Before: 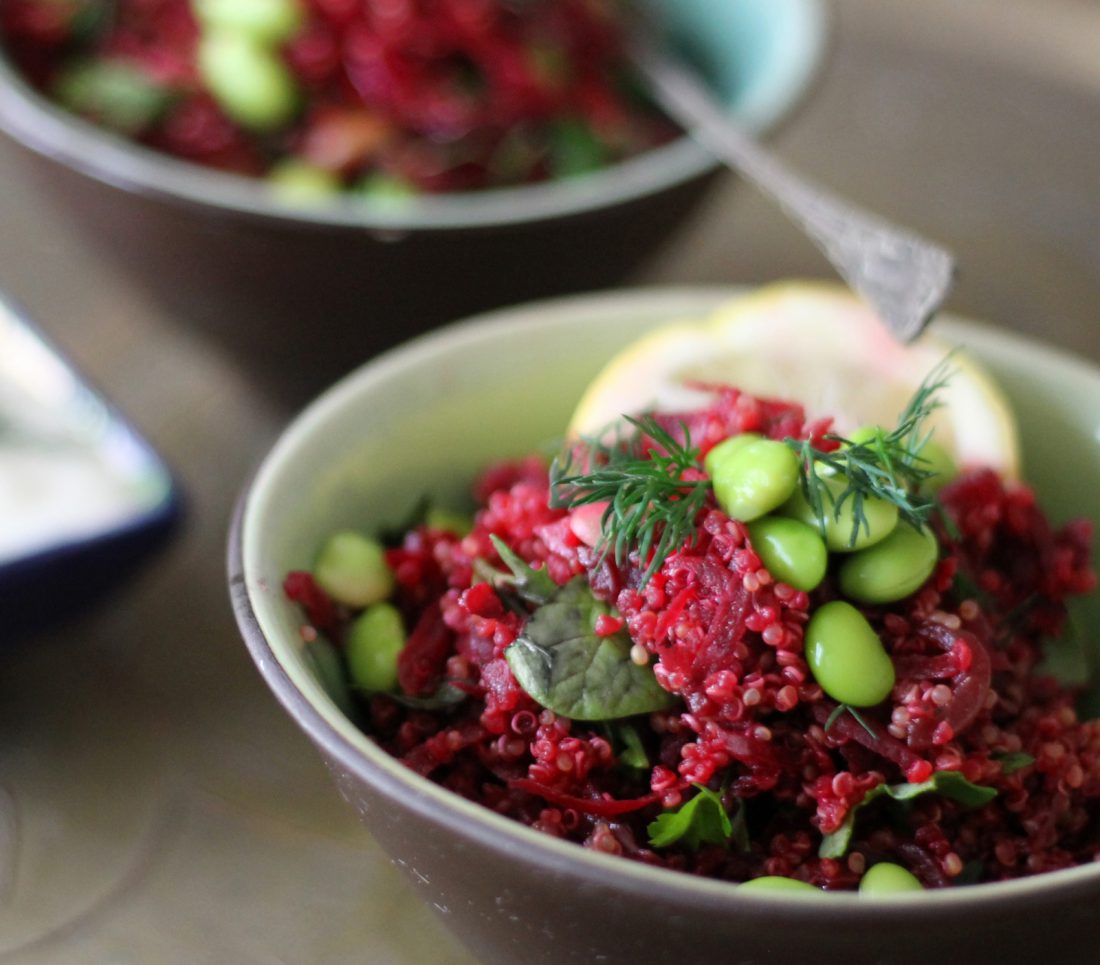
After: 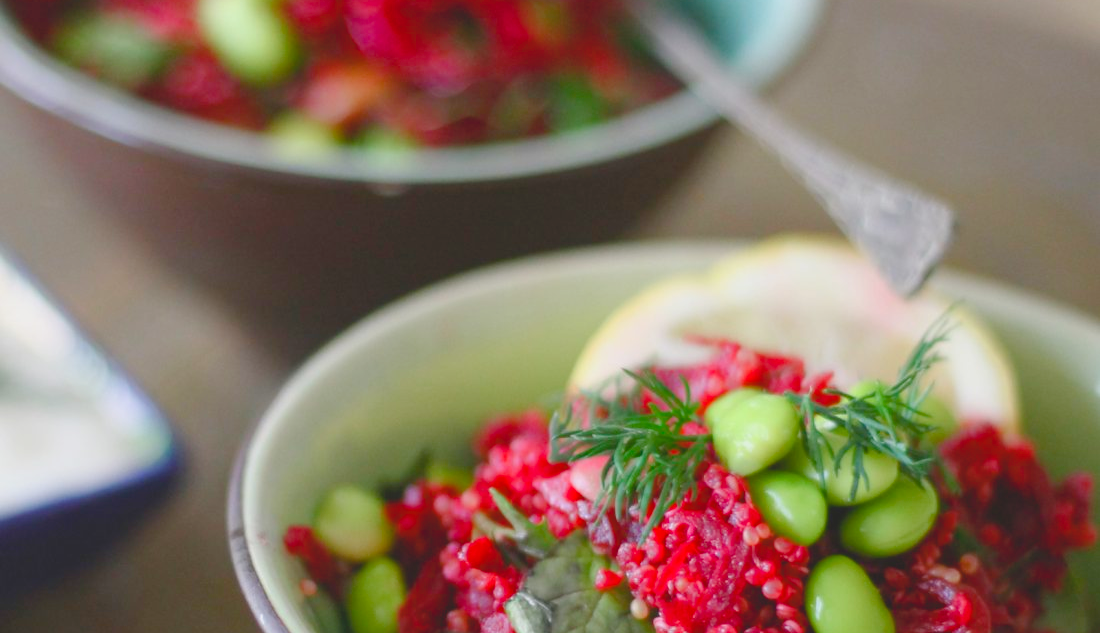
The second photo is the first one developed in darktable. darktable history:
contrast brightness saturation: contrast -0.28
crop and rotate: top 4.848%, bottom 29.503%
color balance rgb: perceptual saturation grading › global saturation 20%, perceptual saturation grading › highlights -50%, perceptual saturation grading › shadows 30%, perceptual brilliance grading › global brilliance 10%, perceptual brilliance grading › shadows 15%
